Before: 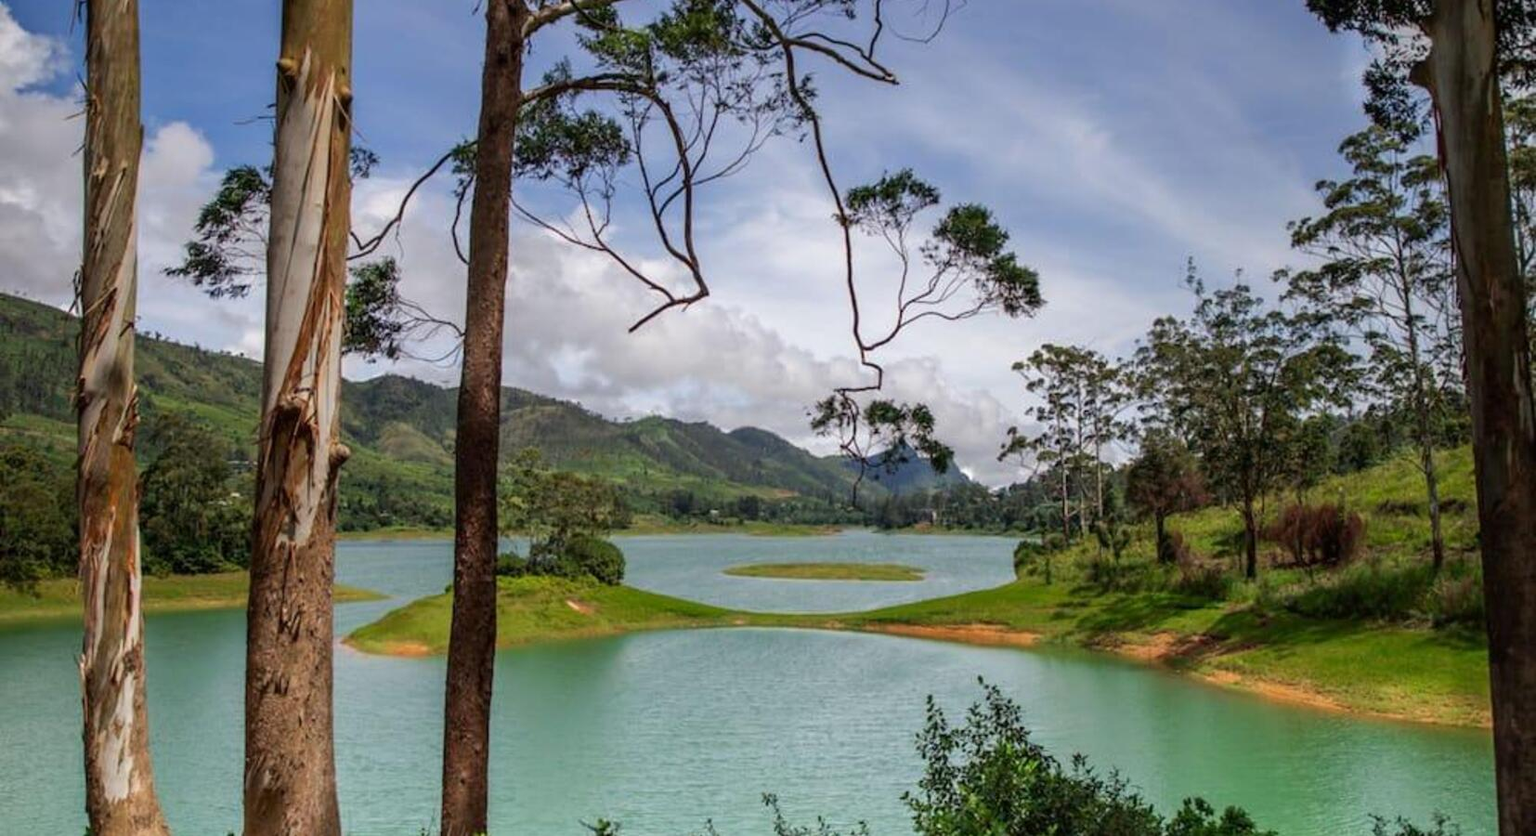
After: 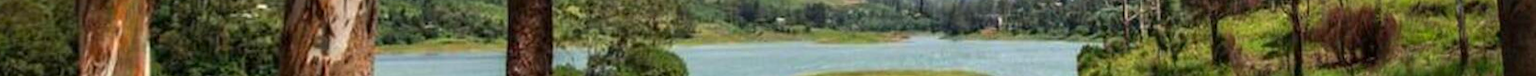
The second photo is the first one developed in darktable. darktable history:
rotate and perspective: rotation -0.013°, lens shift (vertical) -0.027, lens shift (horizontal) 0.178, crop left 0.016, crop right 0.989, crop top 0.082, crop bottom 0.918
crop and rotate: top 59.084%, bottom 30.916%
exposure: exposure 0.7 EV, compensate highlight preservation false
